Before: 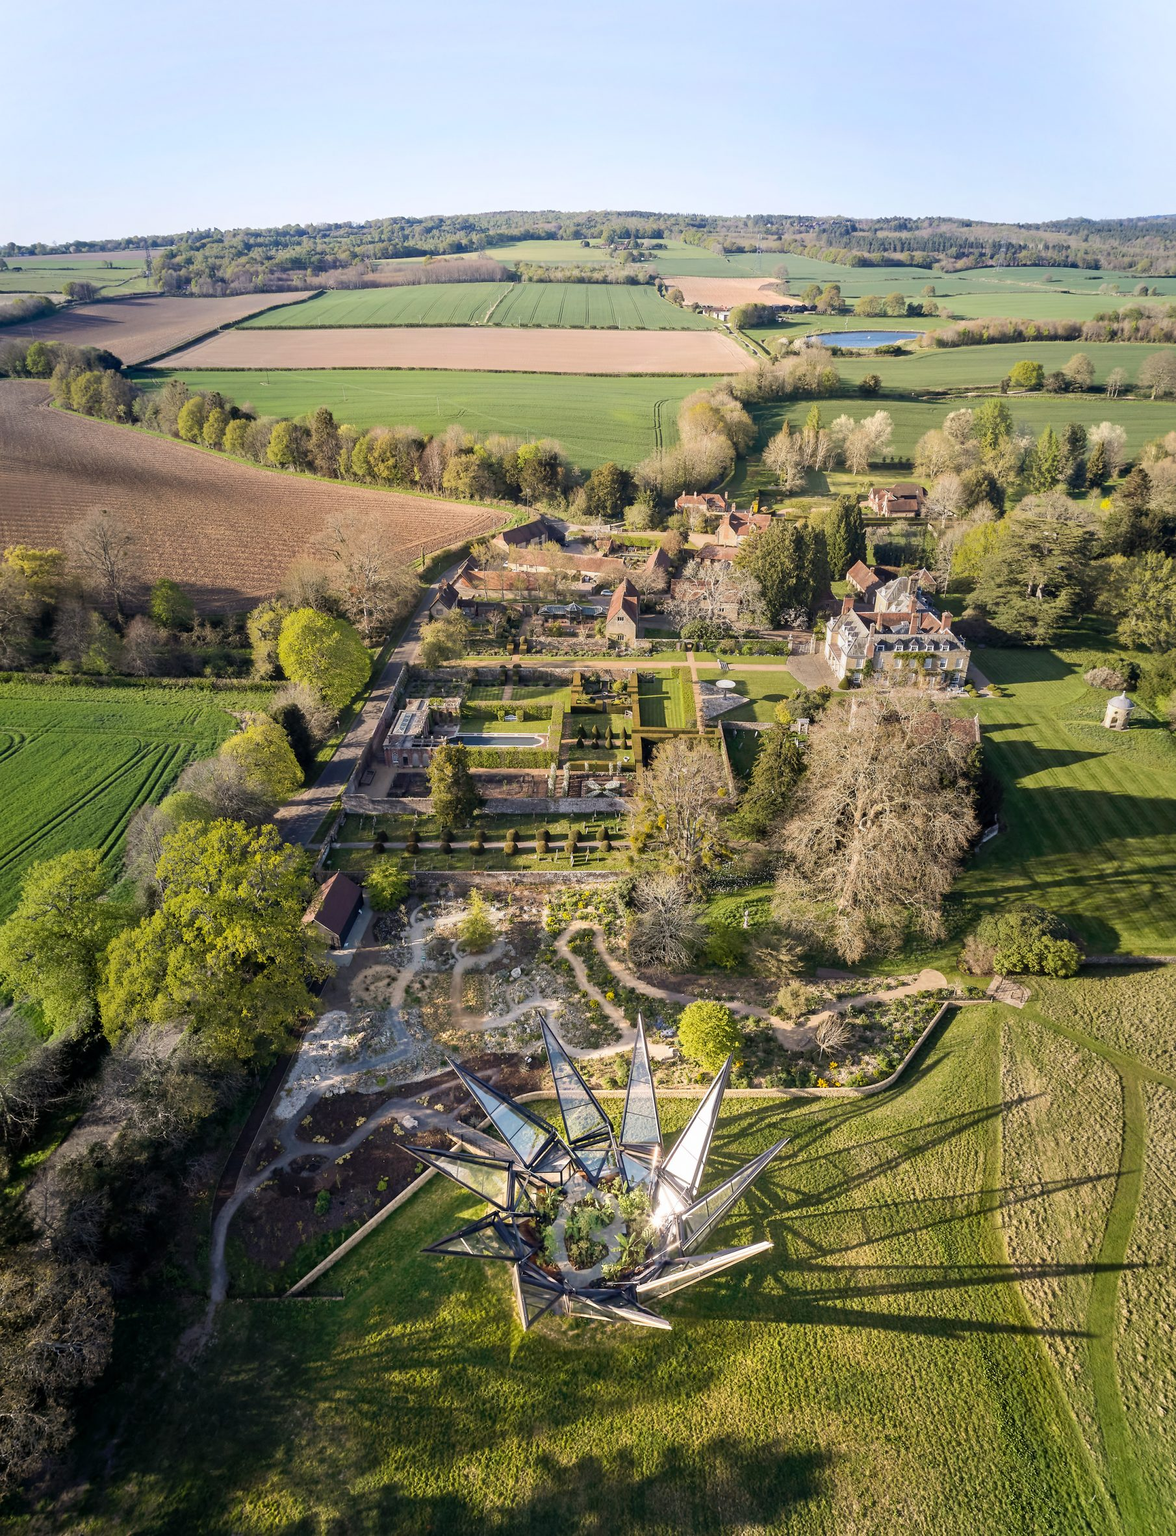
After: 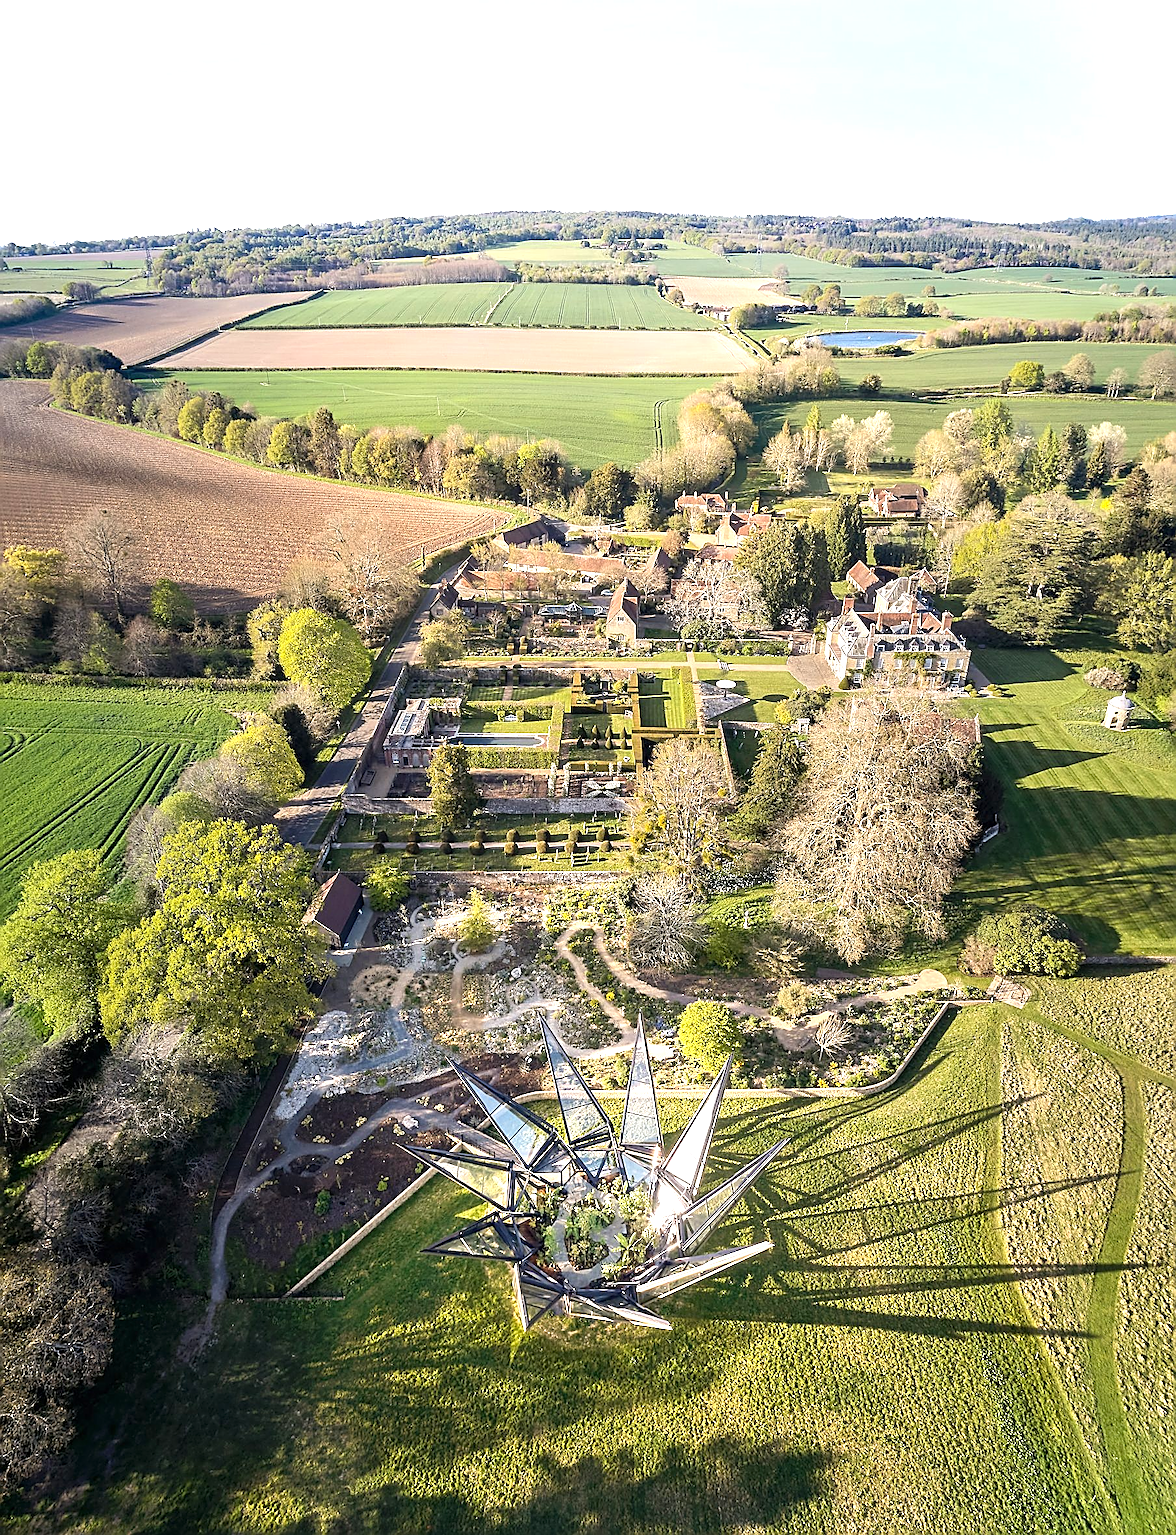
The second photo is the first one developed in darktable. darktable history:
exposure: black level correction 0, exposure 0.7 EV, compensate exposure bias true, compensate highlight preservation false
sharpen: radius 1.67, amount 1.304
